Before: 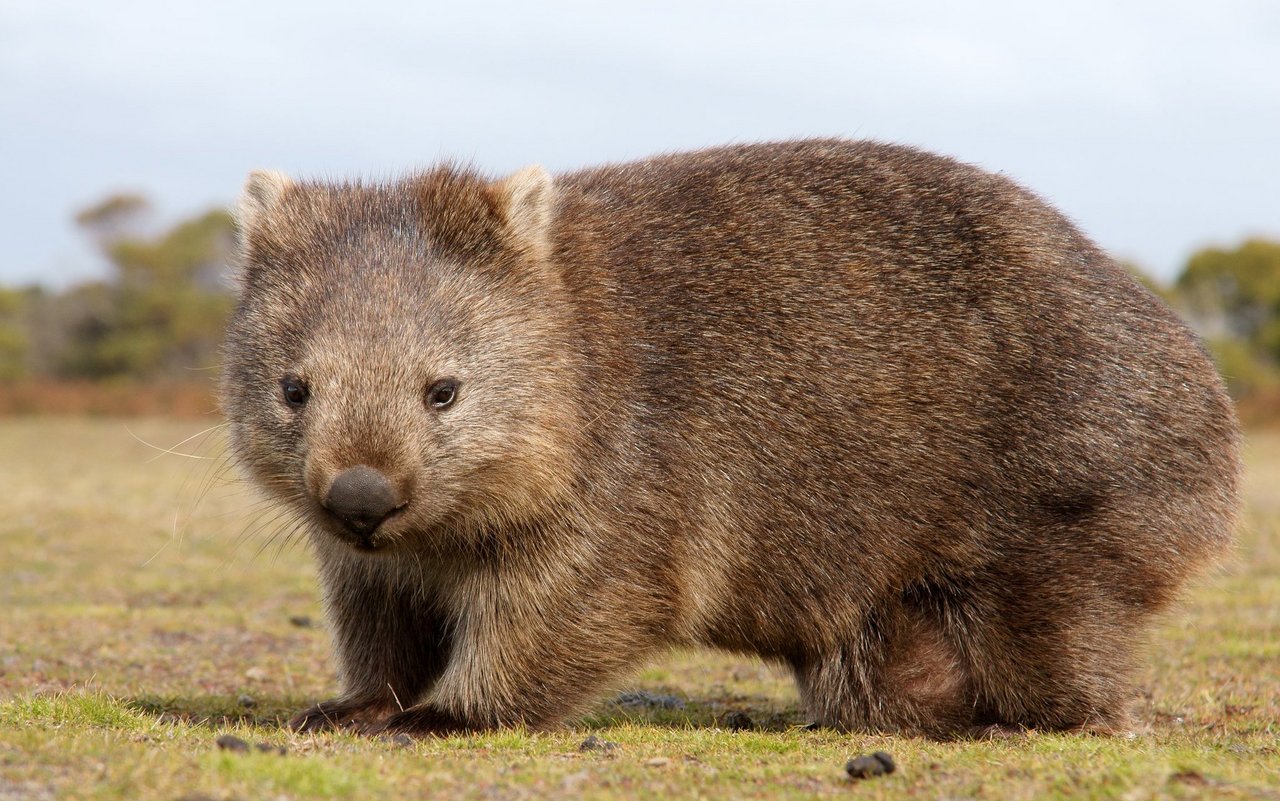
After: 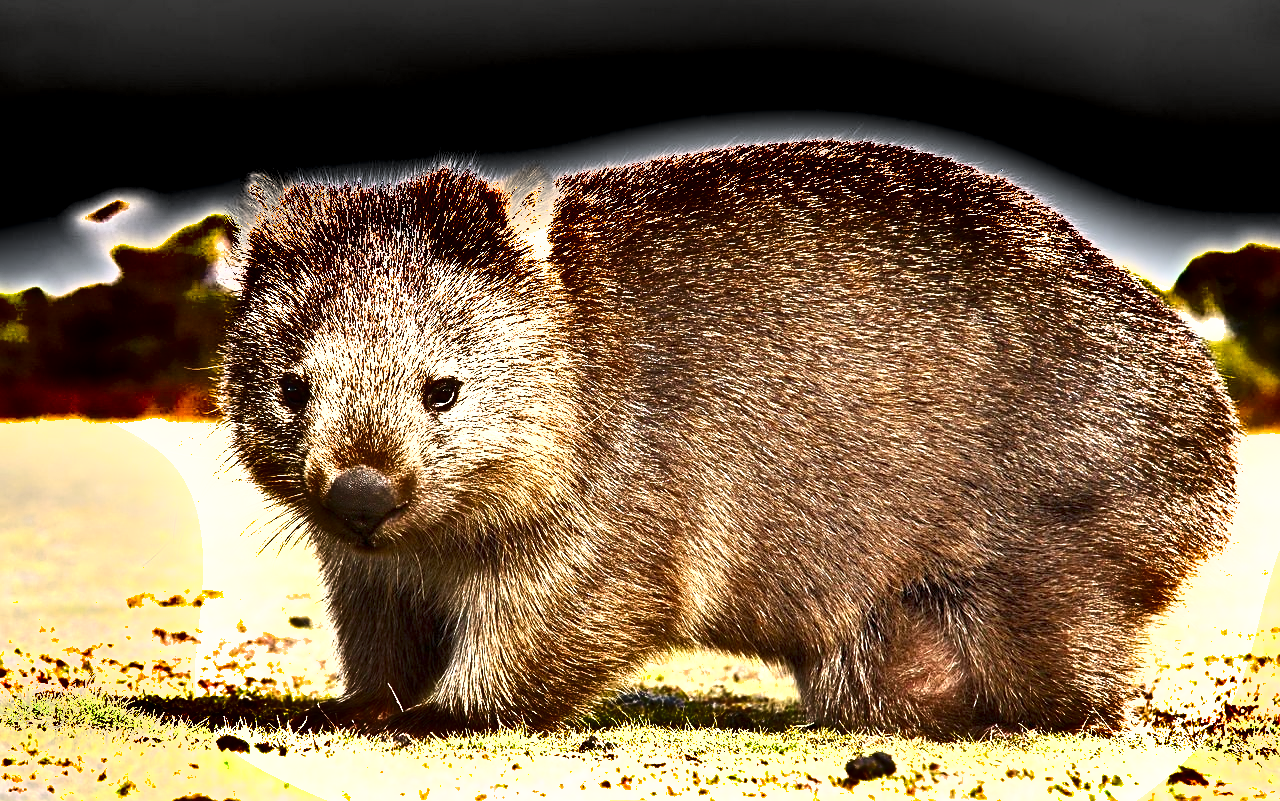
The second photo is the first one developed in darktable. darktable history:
shadows and highlights: shadows 19.24, highlights -83.44, soften with gaussian
sharpen: on, module defaults
exposure: black level correction 0, exposure 1.756 EV, compensate highlight preservation false
